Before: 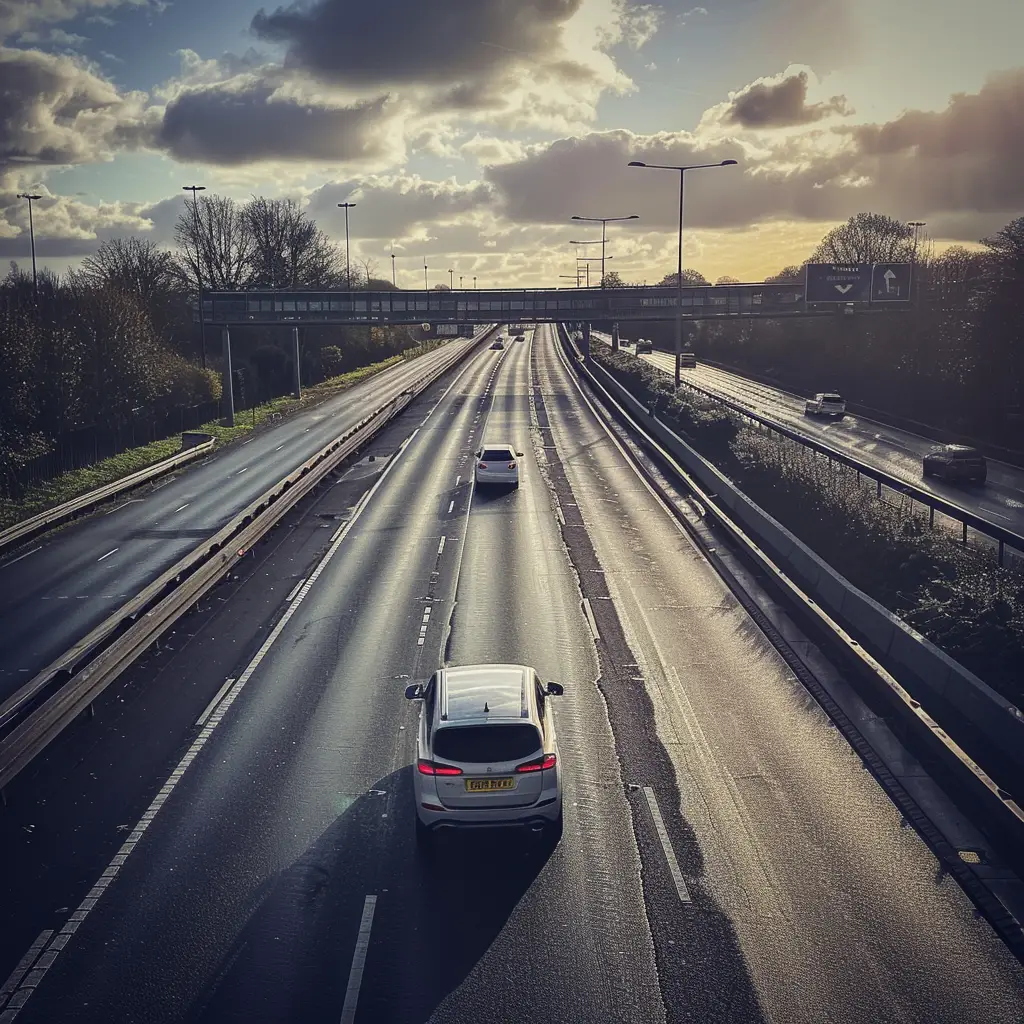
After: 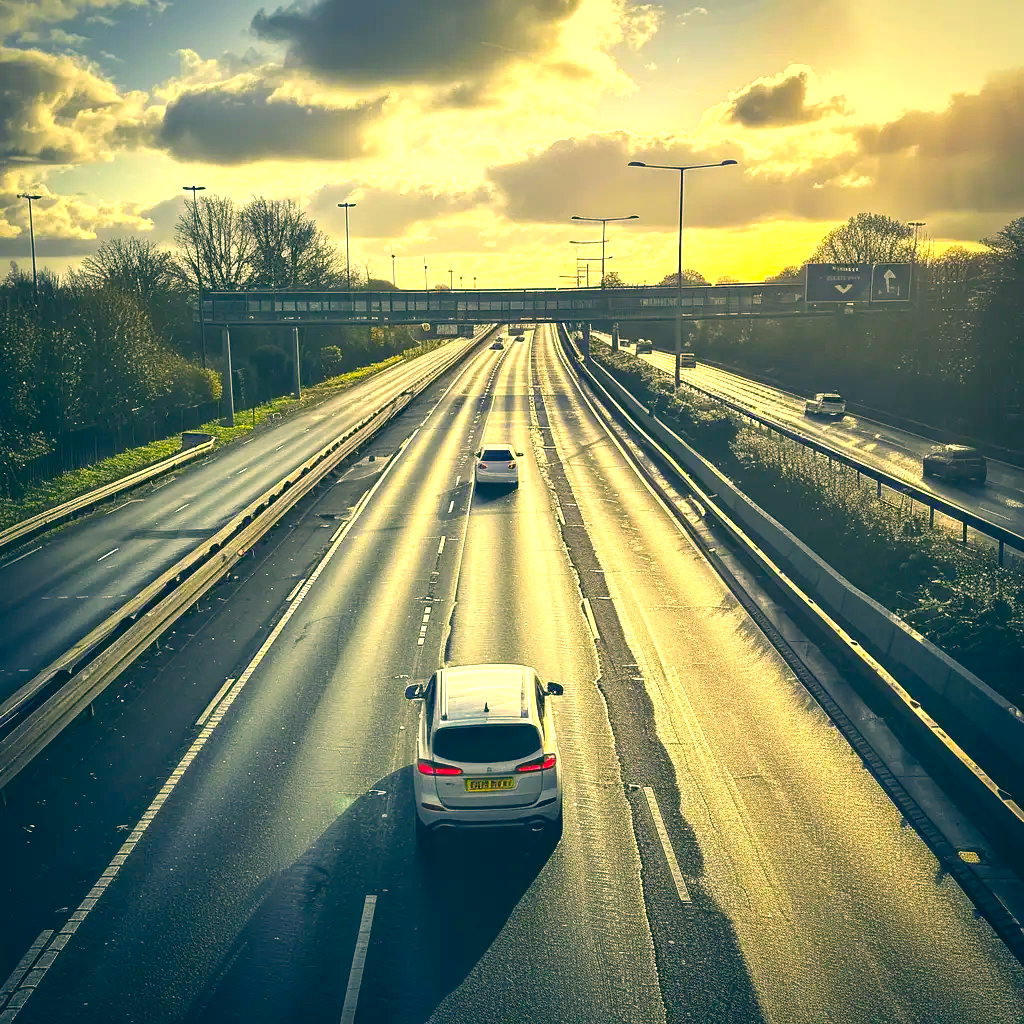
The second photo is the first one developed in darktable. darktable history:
exposure: black level correction 0, exposure 1.104 EV, compensate highlight preservation false
color balance rgb: shadows lift › chroma 3.011%, shadows lift › hue 280.68°, perceptual saturation grading › global saturation 30.866%, global vibrance 10.01%
shadows and highlights: shadows 19.87, highlights -19.33, soften with gaussian
color correction: highlights a* 5.67, highlights b* 32.96, shadows a* -25.65, shadows b* 3.8
